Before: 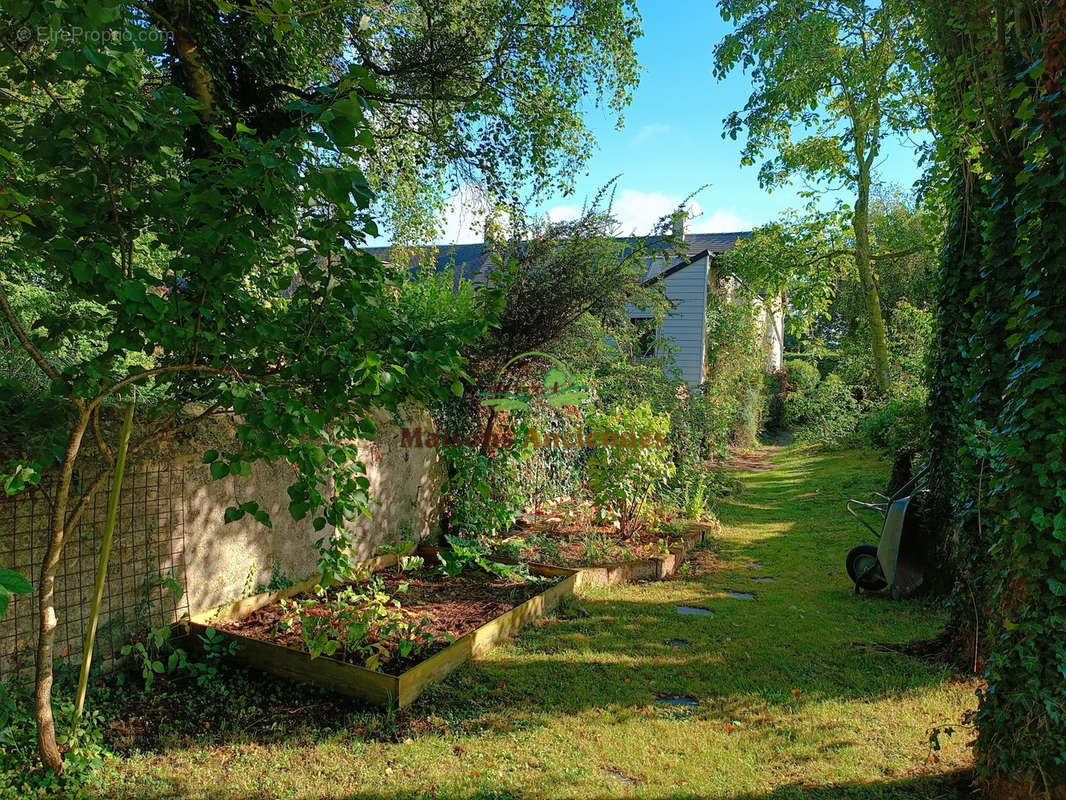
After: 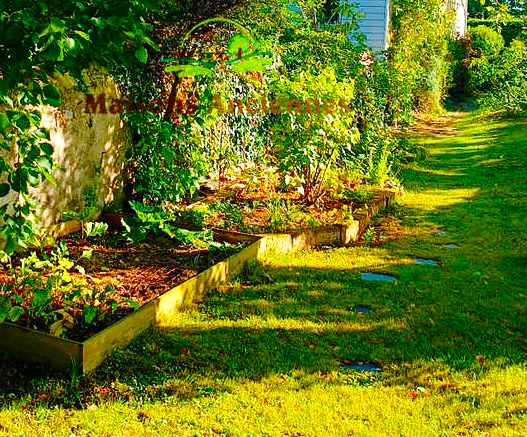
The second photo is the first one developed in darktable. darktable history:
base curve: curves: ch0 [(0, 0) (0.028, 0.03) (0.121, 0.232) (0.46, 0.748) (0.859, 0.968) (1, 1)], preserve colors none
crop: left 29.672%, top 41.786%, right 20.851%, bottom 3.487%
color balance rgb: linear chroma grading › global chroma 9%, perceptual saturation grading › global saturation 36%, perceptual saturation grading › shadows 35%, perceptual brilliance grading › global brilliance 15%, perceptual brilliance grading › shadows -35%, global vibrance 15%
